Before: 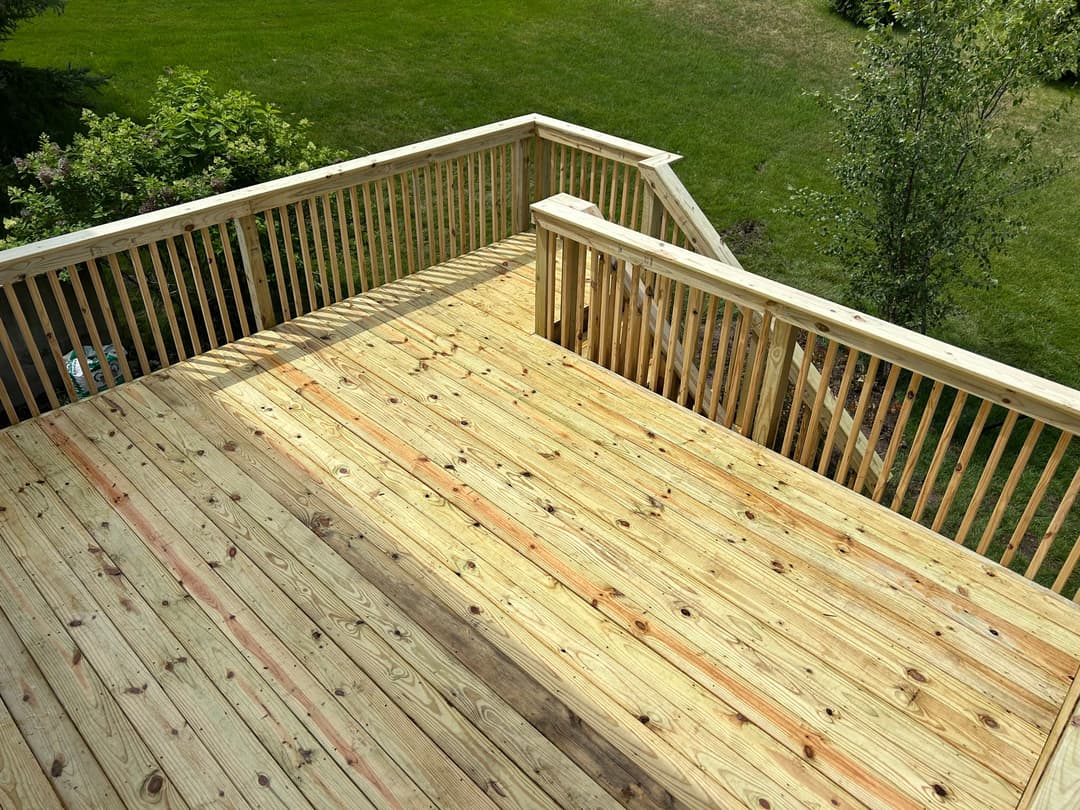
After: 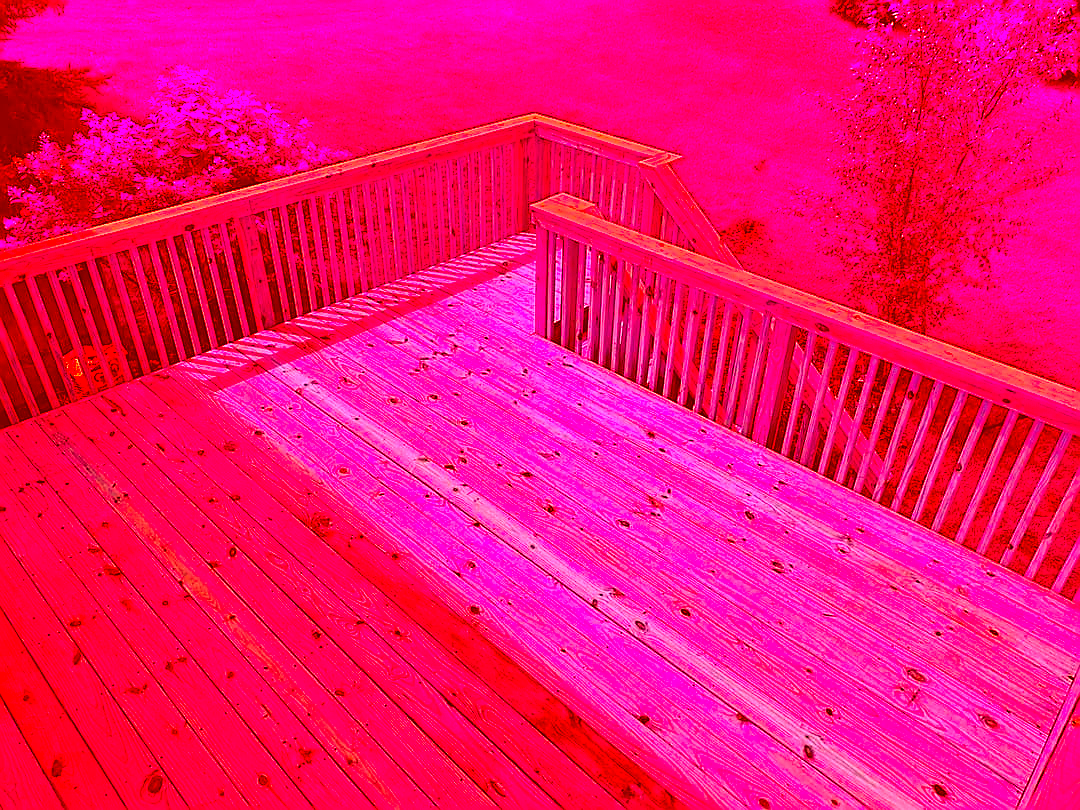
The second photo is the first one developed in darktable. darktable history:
tone equalizer: -7 EV 0.144 EV, -6 EV 0.618 EV, -5 EV 1.12 EV, -4 EV 1.32 EV, -3 EV 1.18 EV, -2 EV 0.6 EV, -1 EV 0.165 EV, smoothing diameter 24.91%, edges refinement/feathering 6.39, preserve details guided filter
sharpen: radius 1.382, amount 1.26, threshold 0.825
color correction: highlights a* -39.41, highlights b* -39.25, shadows a* -39.87, shadows b* -39.96, saturation -2.99
